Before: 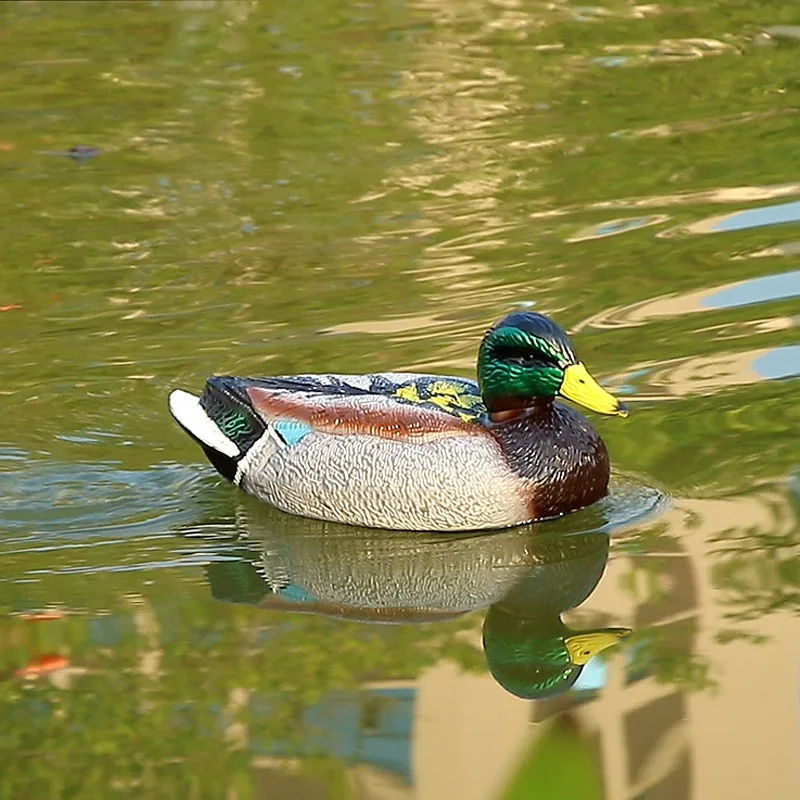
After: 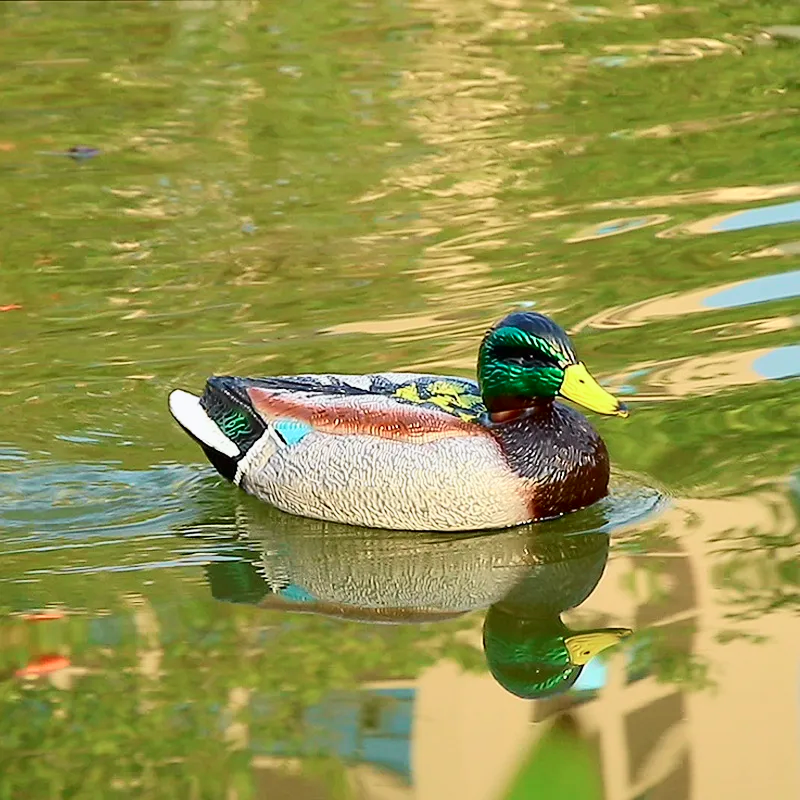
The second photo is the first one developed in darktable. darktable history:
tone curve: curves: ch0 [(0, 0) (0.051, 0.03) (0.096, 0.071) (0.251, 0.234) (0.461, 0.515) (0.605, 0.692) (0.761, 0.824) (0.881, 0.907) (1, 0.984)]; ch1 [(0, 0) (0.1, 0.038) (0.318, 0.243) (0.399, 0.351) (0.478, 0.469) (0.499, 0.499) (0.534, 0.541) (0.567, 0.592) (0.601, 0.629) (0.666, 0.7) (1, 1)]; ch2 [(0, 0) (0.453, 0.45) (0.479, 0.483) (0.504, 0.499) (0.52, 0.519) (0.541, 0.559) (0.601, 0.622) (0.824, 0.815) (1, 1)], color space Lab, independent channels, preserve colors none
